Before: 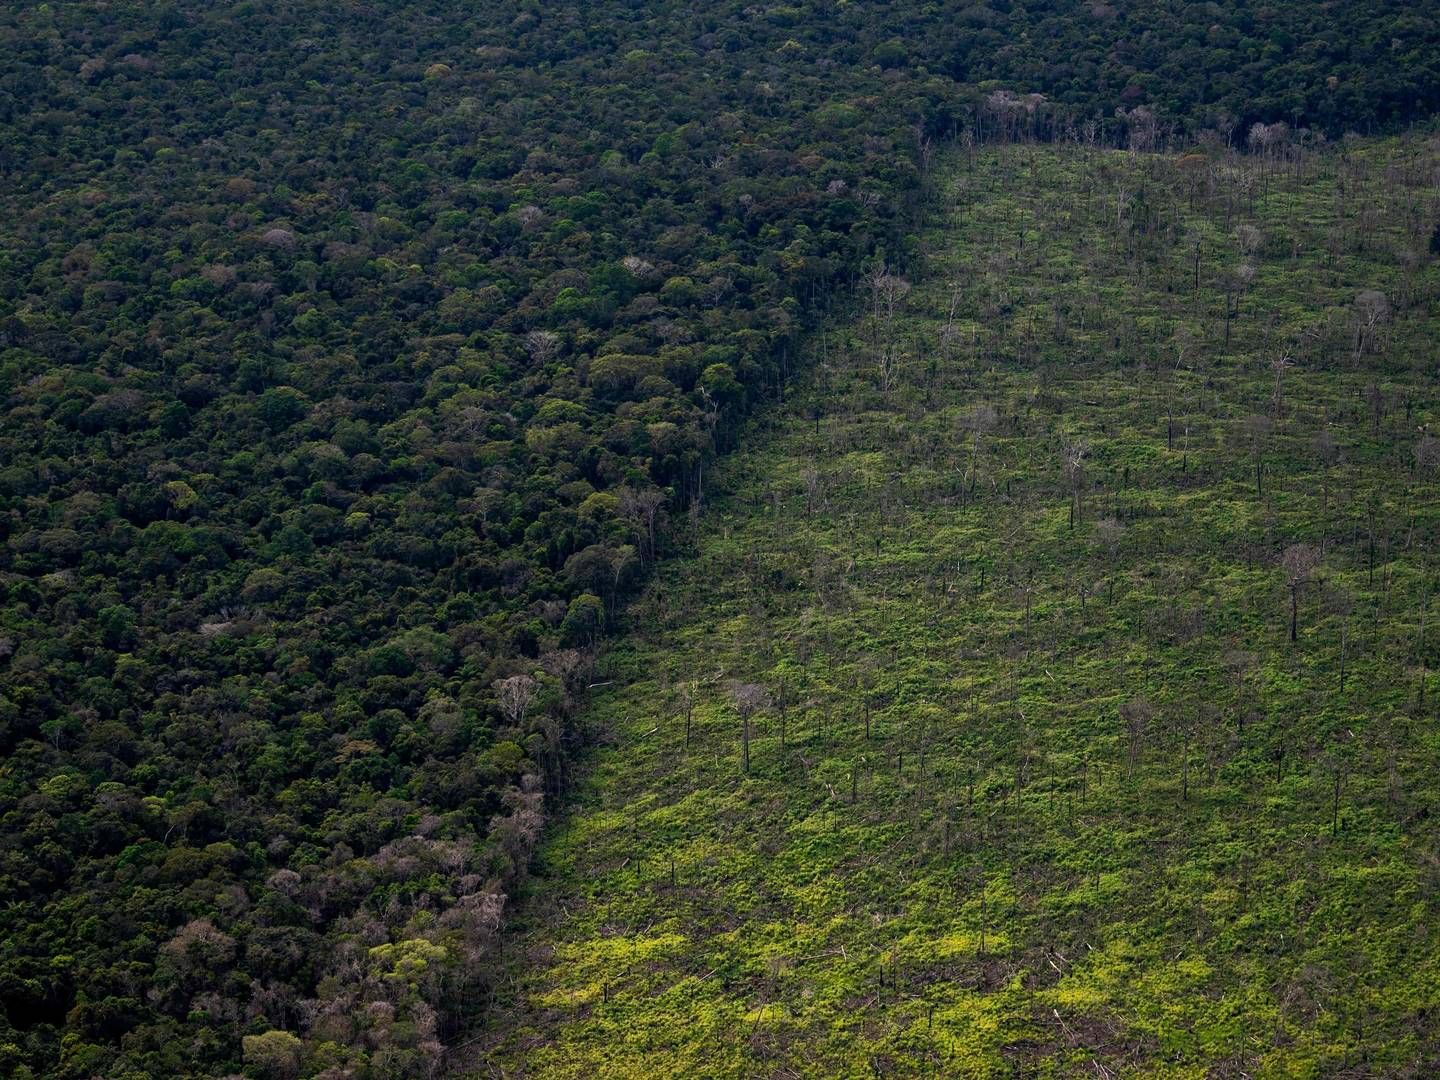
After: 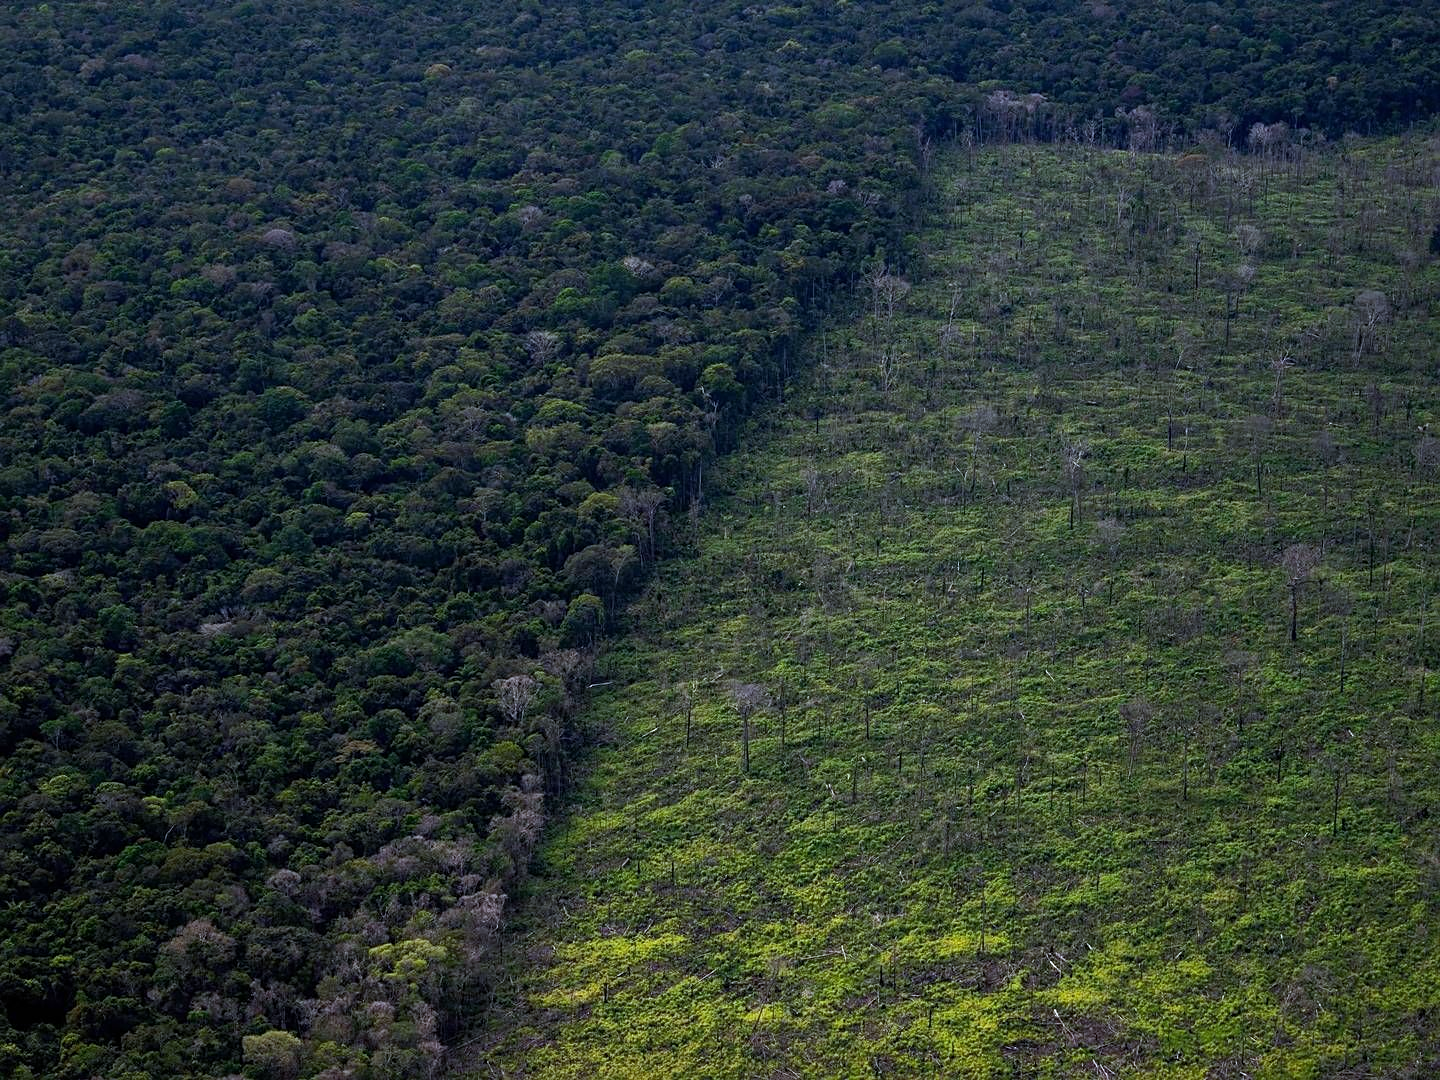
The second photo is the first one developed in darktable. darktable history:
white balance: red 0.926, green 1.003, blue 1.133
sharpen: amount 0.2
